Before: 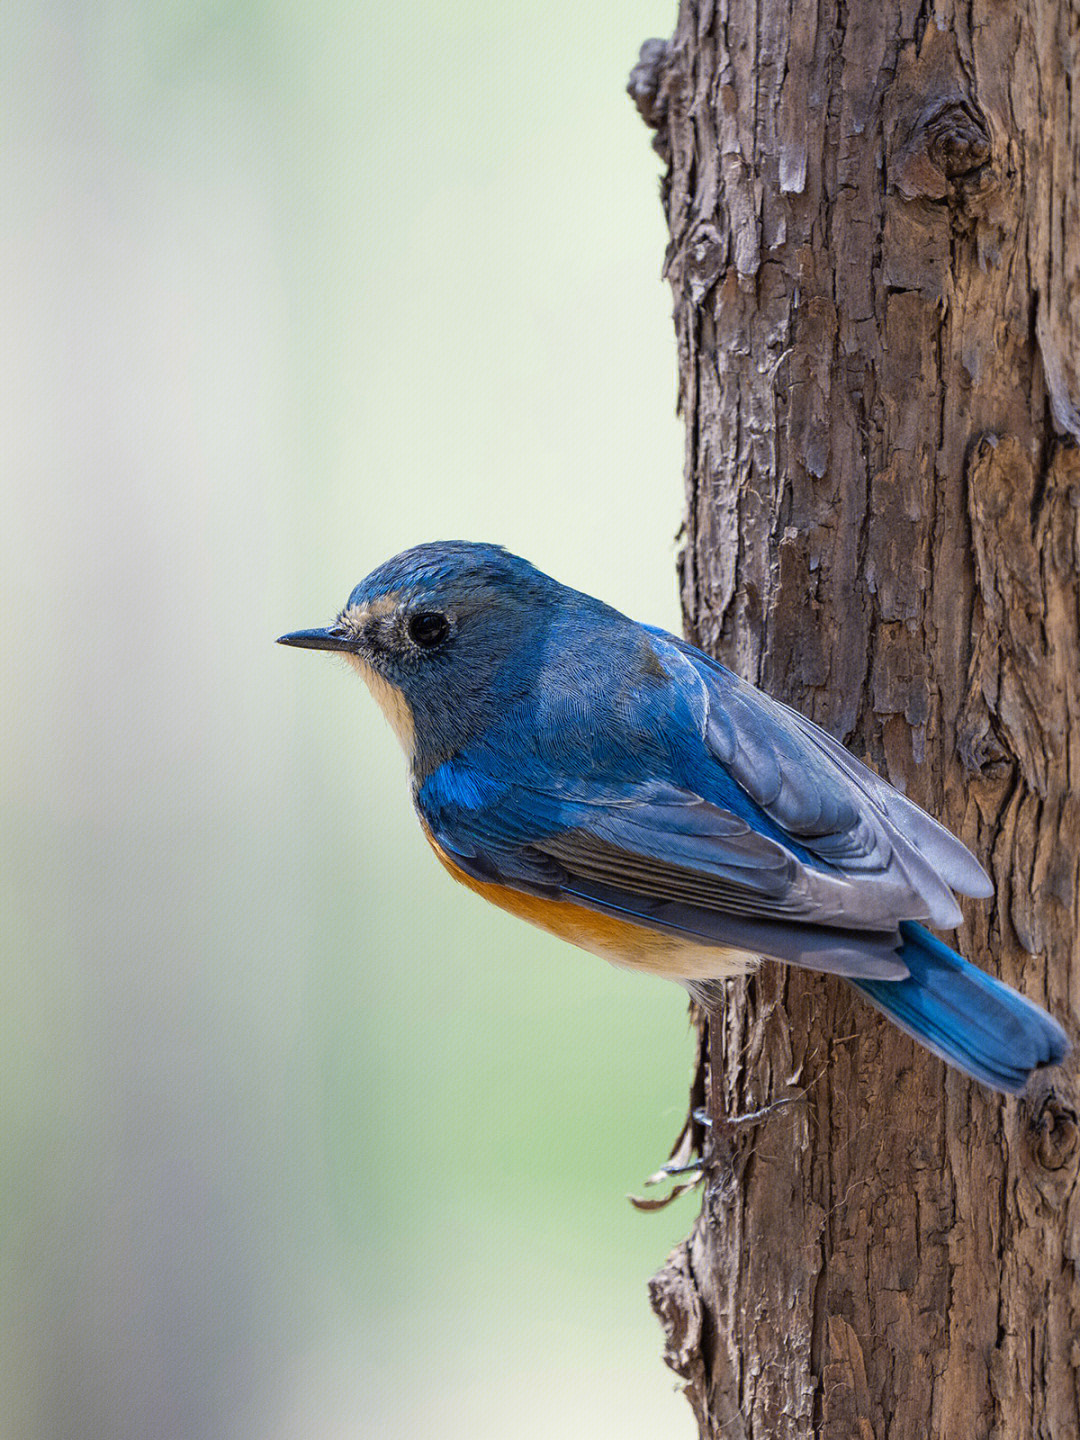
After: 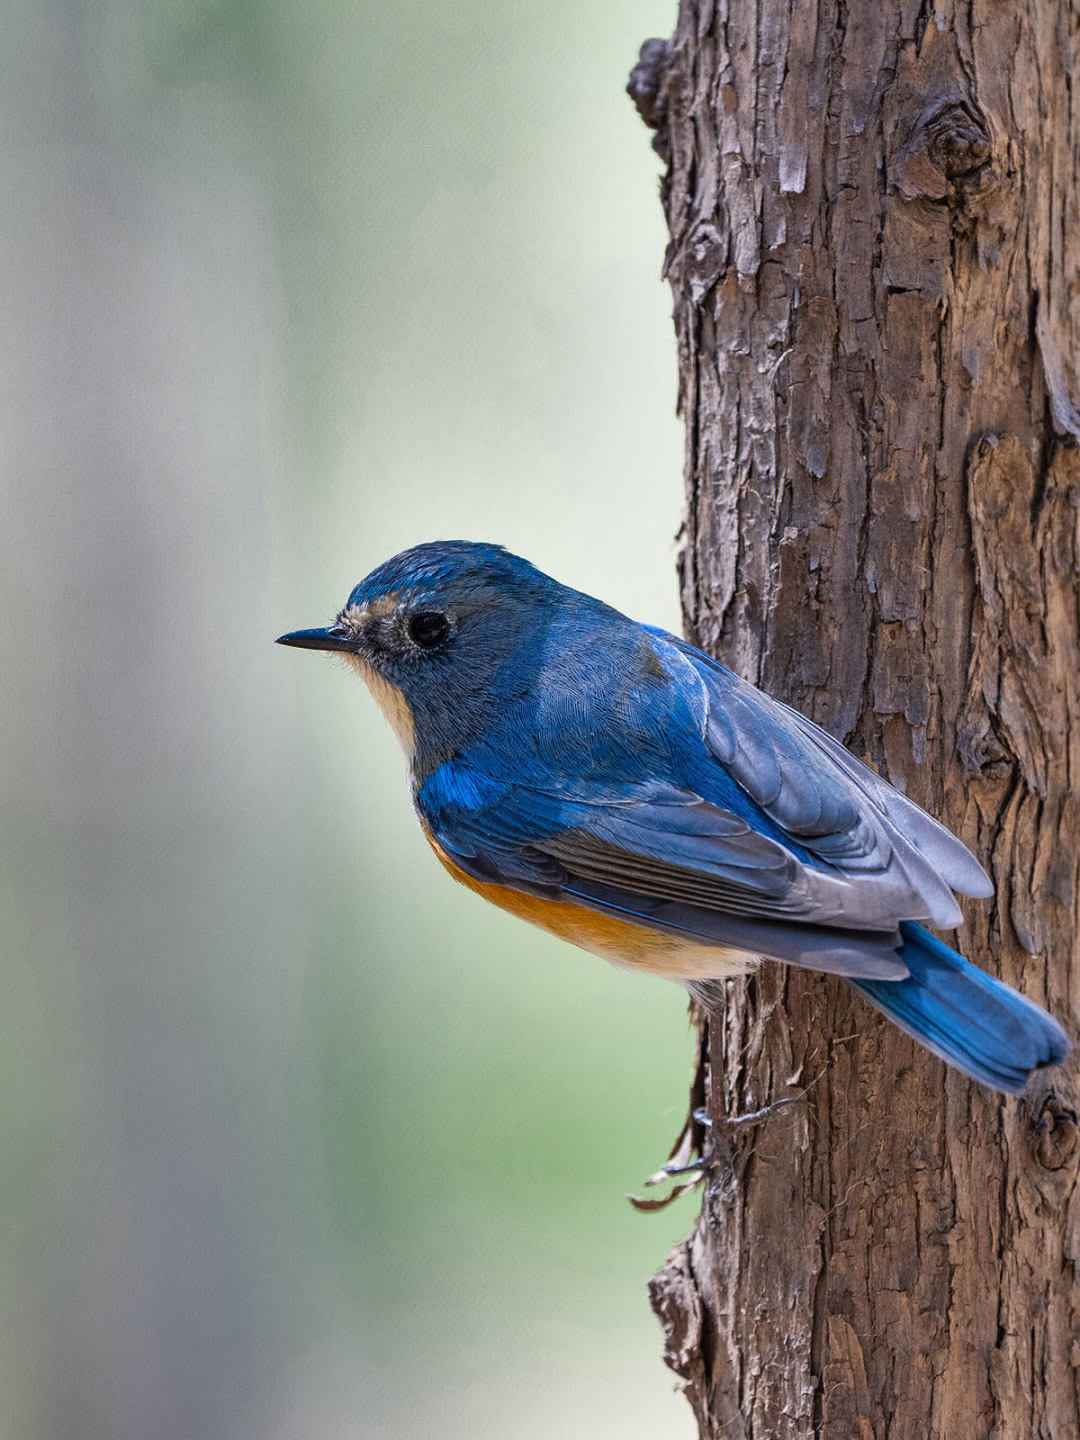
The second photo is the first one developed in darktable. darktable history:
shadows and highlights: radius 108.52, shadows 40.68, highlights -72.88, low approximation 0.01, soften with gaussian
white balance: red 1.009, blue 1.027
